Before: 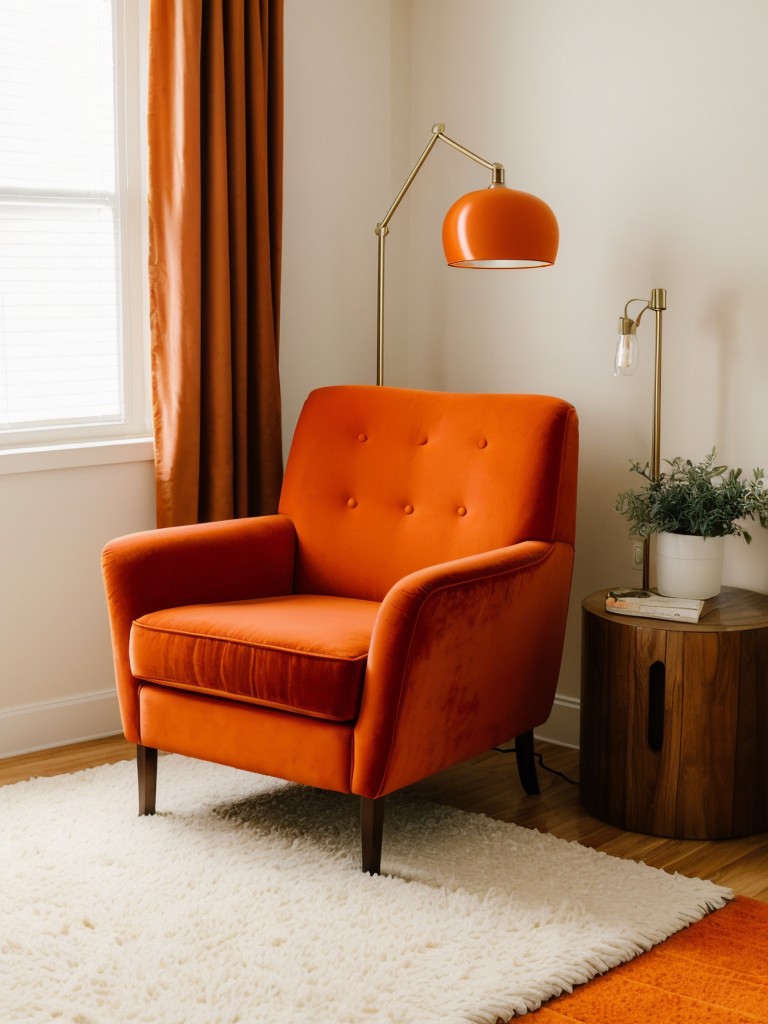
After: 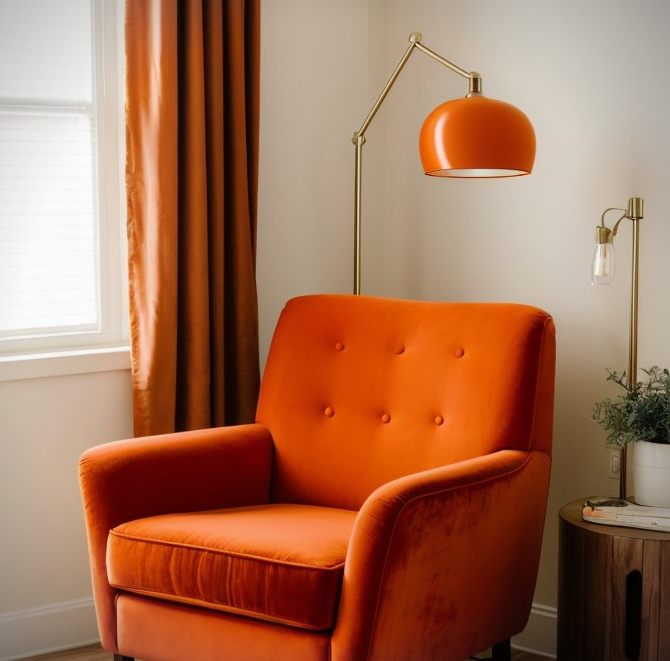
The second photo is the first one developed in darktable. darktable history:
crop: left 3.015%, top 8.969%, right 9.647%, bottom 26.457%
vignetting: fall-off start 92.6%, brightness -0.52, saturation -0.51, center (-0.012, 0)
